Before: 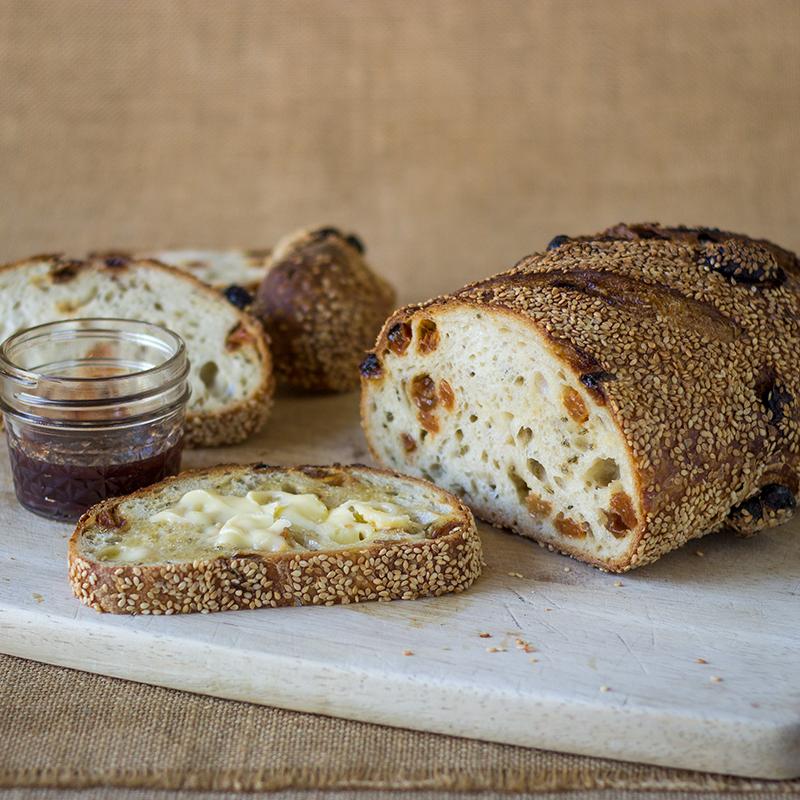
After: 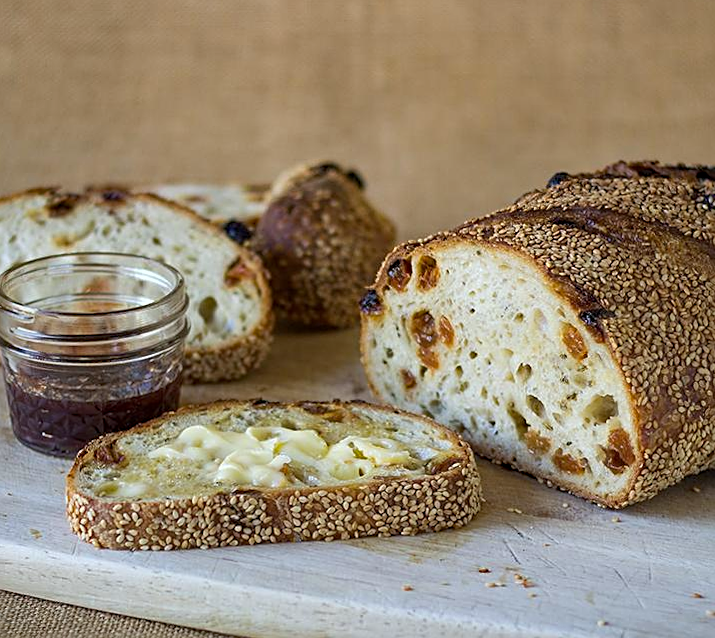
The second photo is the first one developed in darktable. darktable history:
base curve: curves: ch0 [(0, 0) (0.283, 0.295) (1, 1)], preserve colors none
sharpen: on, module defaults
shadows and highlights: highlights color adjustment 0%, low approximation 0.01, soften with gaussian
haze removal: adaptive false
crop: top 7.49%, right 9.717%, bottom 11.943%
tone equalizer: on, module defaults
white balance: red 0.982, blue 1.018
rotate and perspective: rotation 0.174°, lens shift (vertical) 0.013, lens shift (horizontal) 0.019, shear 0.001, automatic cropping original format, crop left 0.007, crop right 0.991, crop top 0.016, crop bottom 0.997
